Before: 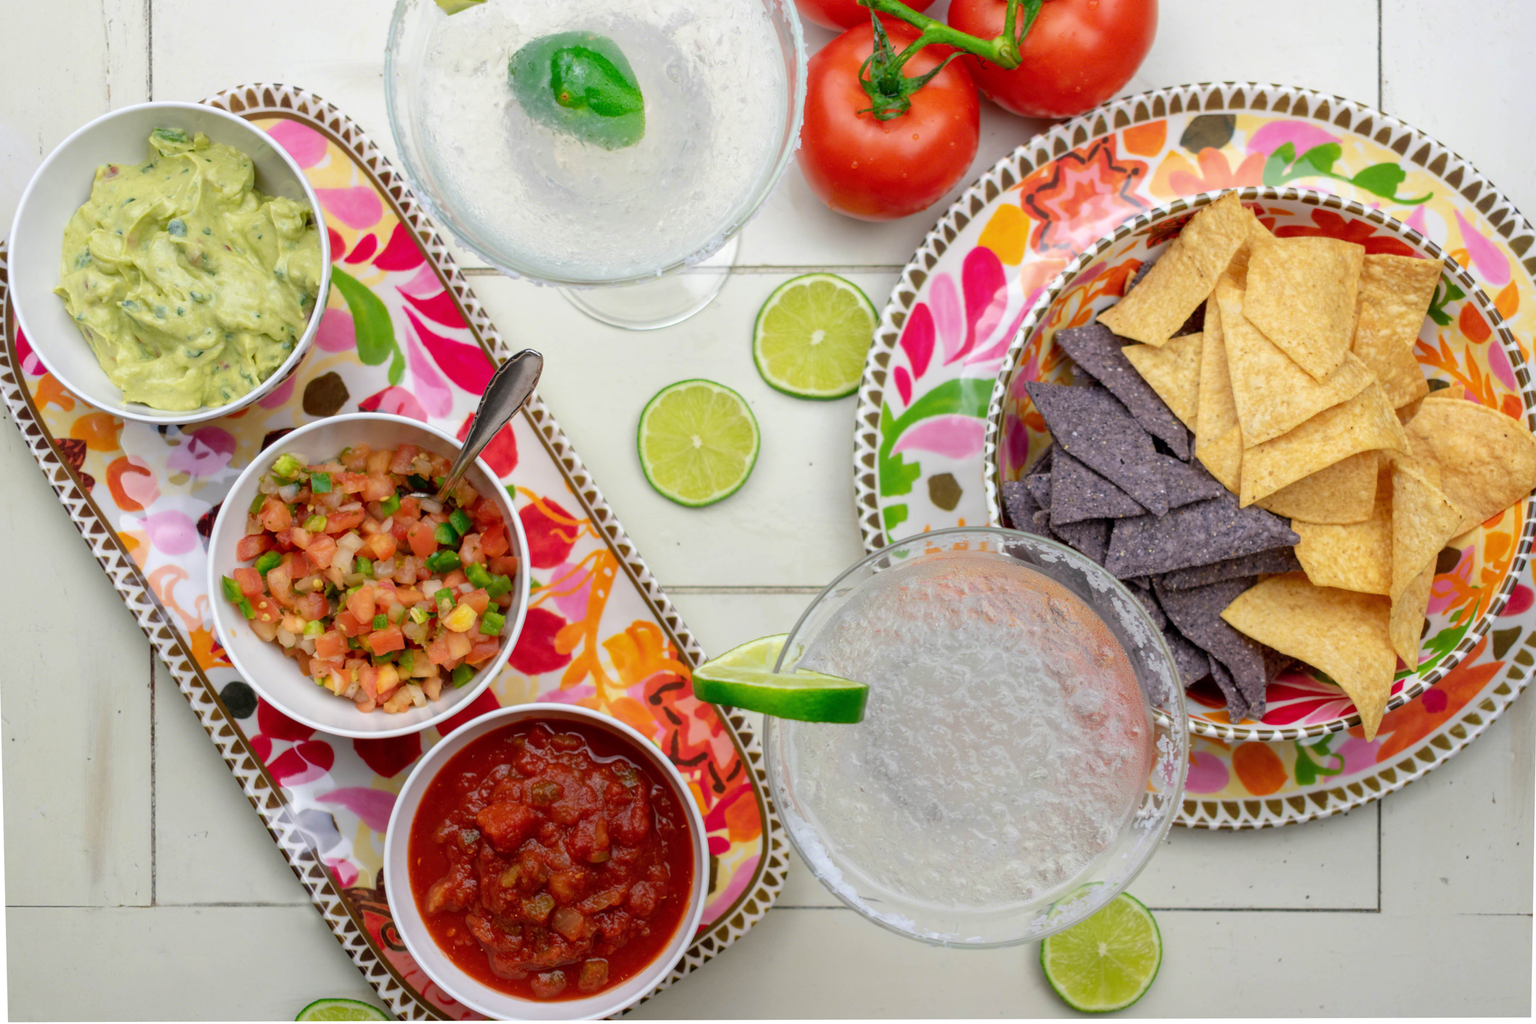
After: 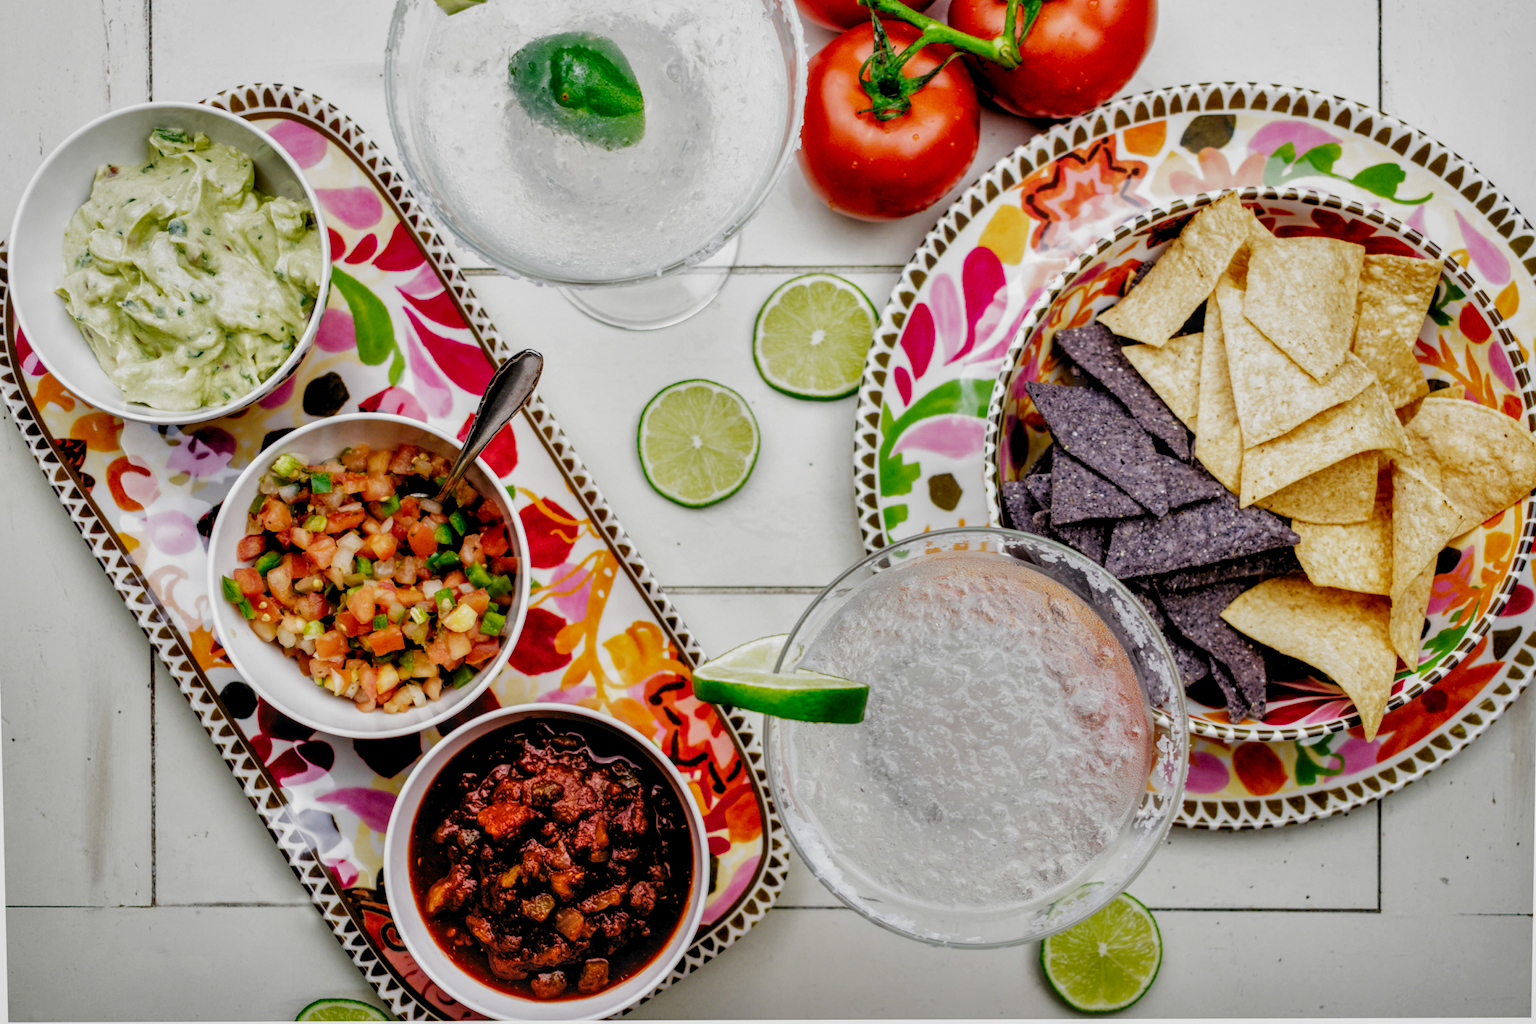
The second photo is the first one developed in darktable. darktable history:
tone equalizer: on, module defaults
shadows and highlights: soften with gaussian
filmic rgb: black relative exposure -5.14 EV, white relative exposure 3.96 EV, hardness 2.88, contrast 1.299, highlights saturation mix -30.63%, add noise in highlights 0, preserve chrominance no, color science v3 (2019), use custom middle-gray values true, contrast in highlights soft
local contrast: detail 142%
